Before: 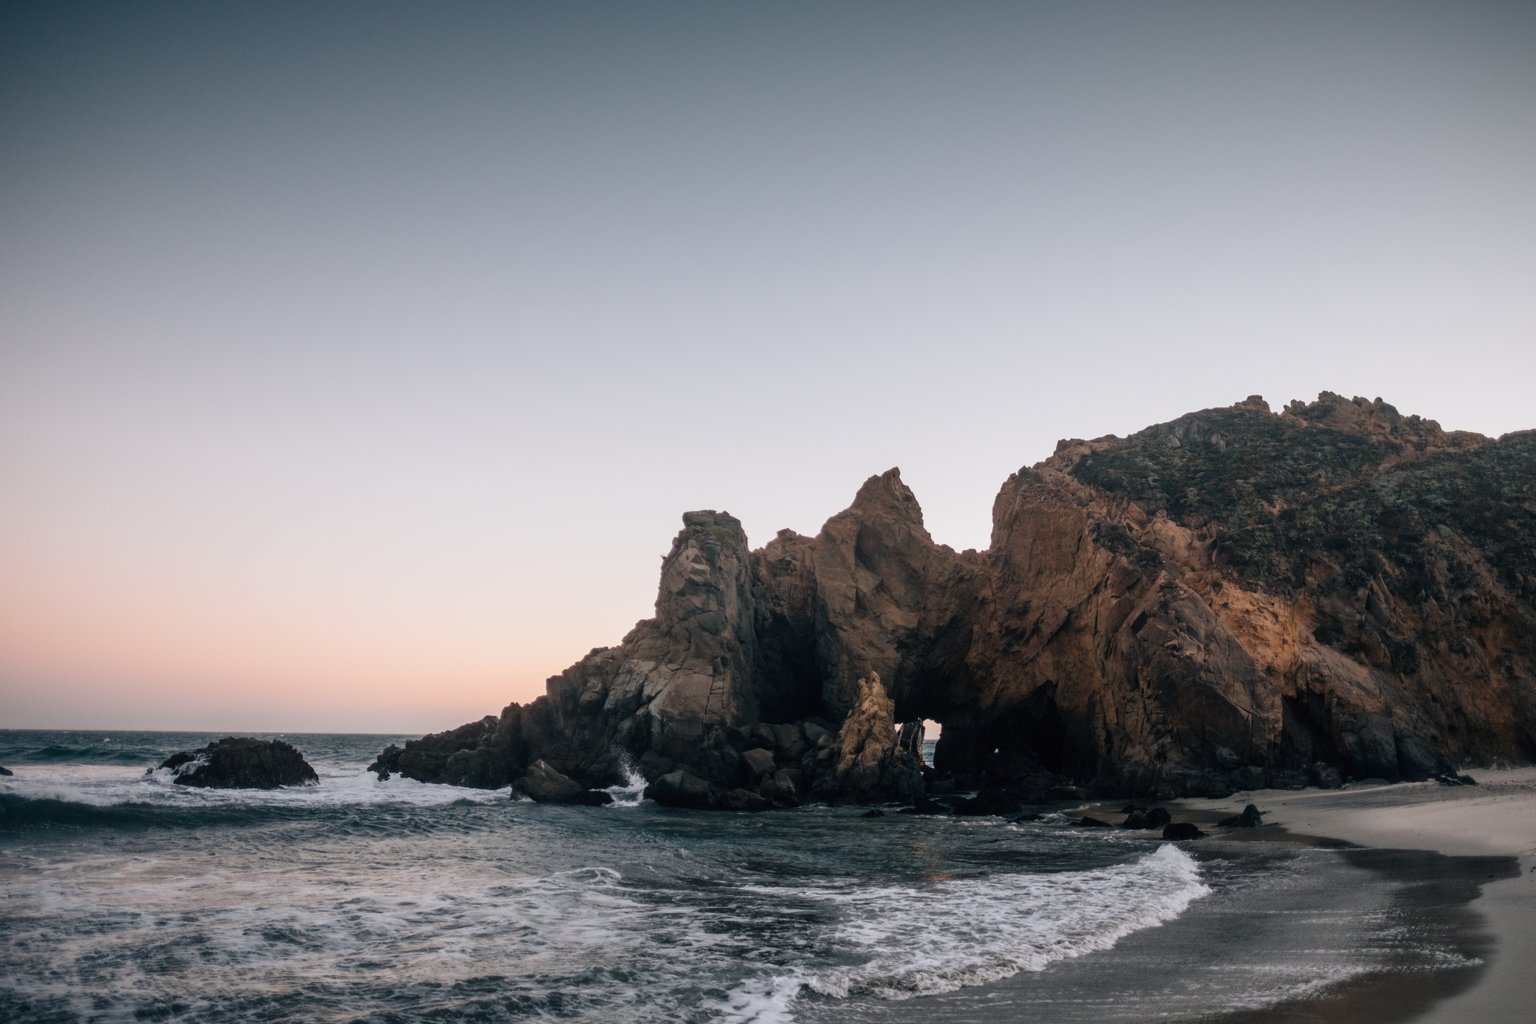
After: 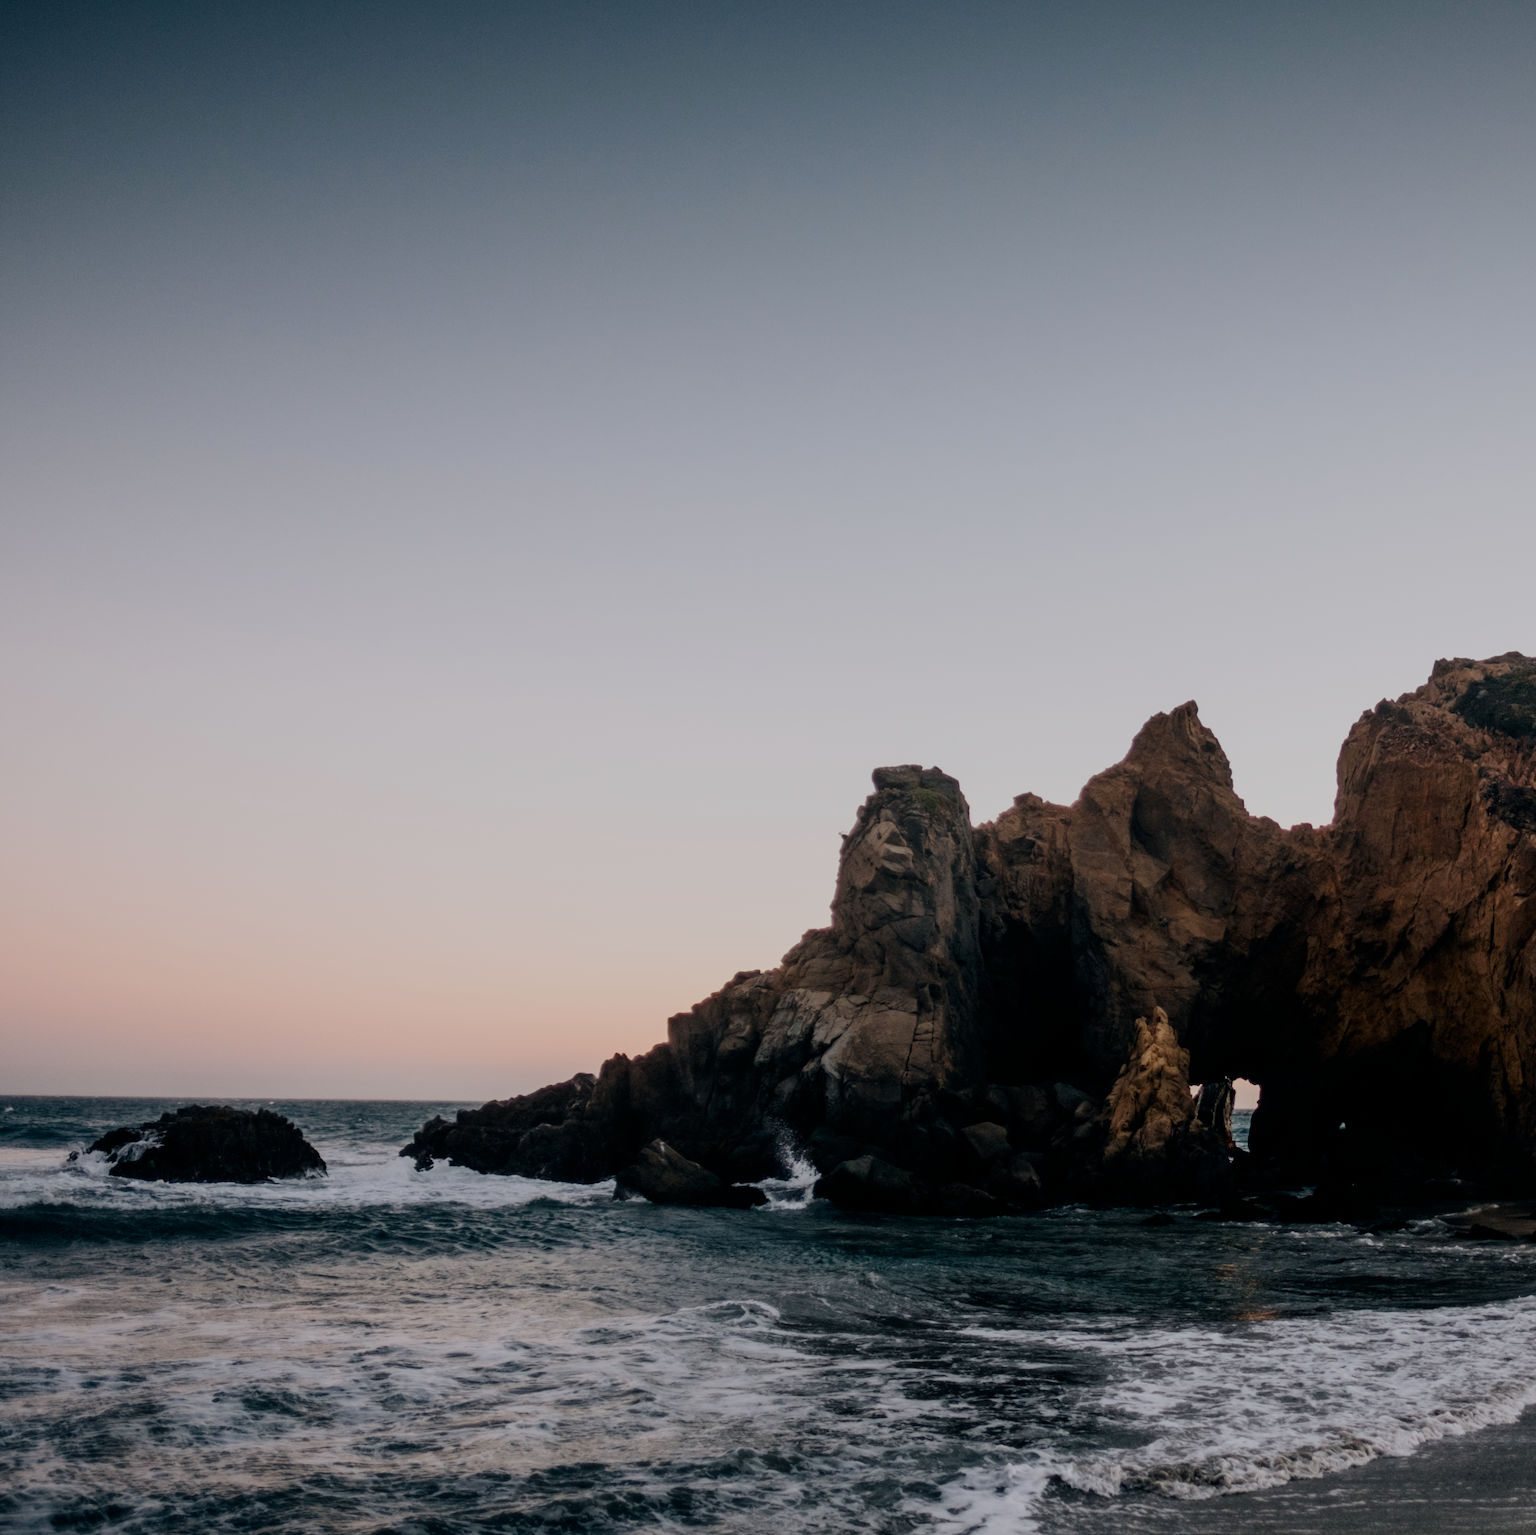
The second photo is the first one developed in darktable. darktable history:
filmic rgb: black relative exposure -7.33 EV, white relative exposure 5.07 EV, hardness 3.2
contrast brightness saturation: contrast 0.152, brightness -0.012, saturation 0.102
color balance rgb: linear chroma grading › shadows -7.913%, linear chroma grading › global chroma 9.873%, perceptual saturation grading › global saturation 0.642%, perceptual saturation grading › highlights -19.923%, perceptual saturation grading › shadows 19.395%, global vibrance 20%
crop and rotate: left 6.591%, right 26.691%
exposure: exposure 0.63 EV, compensate exposure bias true, compensate highlight preservation false
